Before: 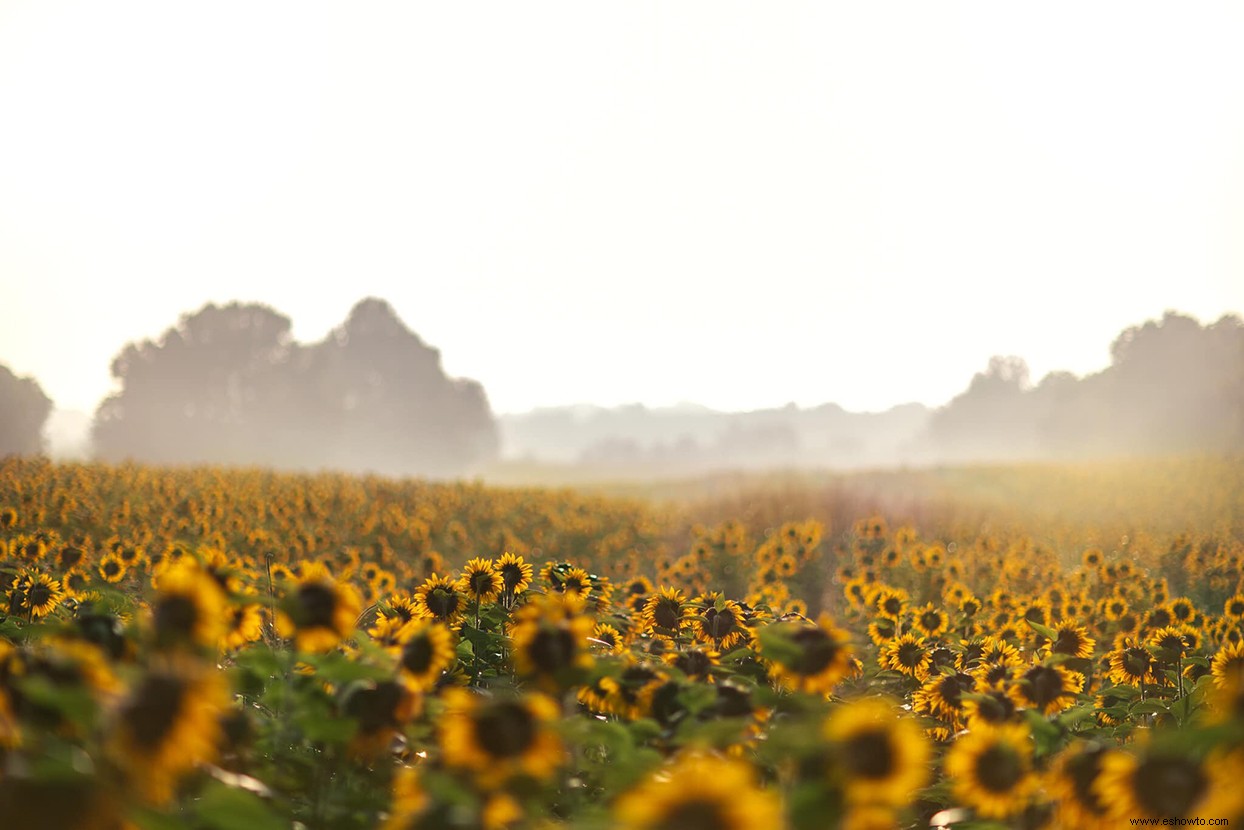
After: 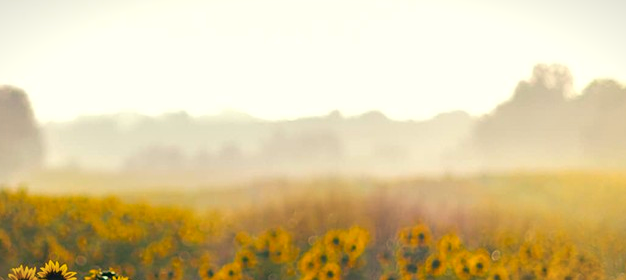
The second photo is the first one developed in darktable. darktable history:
color balance rgb: shadows lift › luminance -41.114%, shadows lift › chroma 13.96%, shadows lift › hue 260.51°, highlights gain › luminance 6.553%, highlights gain › chroma 2.501%, highlights gain › hue 91.61°, perceptual saturation grading › global saturation 29.932%, global vibrance 15.144%
vignetting: fall-off start 99.27%, fall-off radius 65.06%, brightness -0.409, saturation -0.308, automatic ratio true, unbound false
crop: left 36.657%, top 35.189%, right 12.949%, bottom 31.051%
